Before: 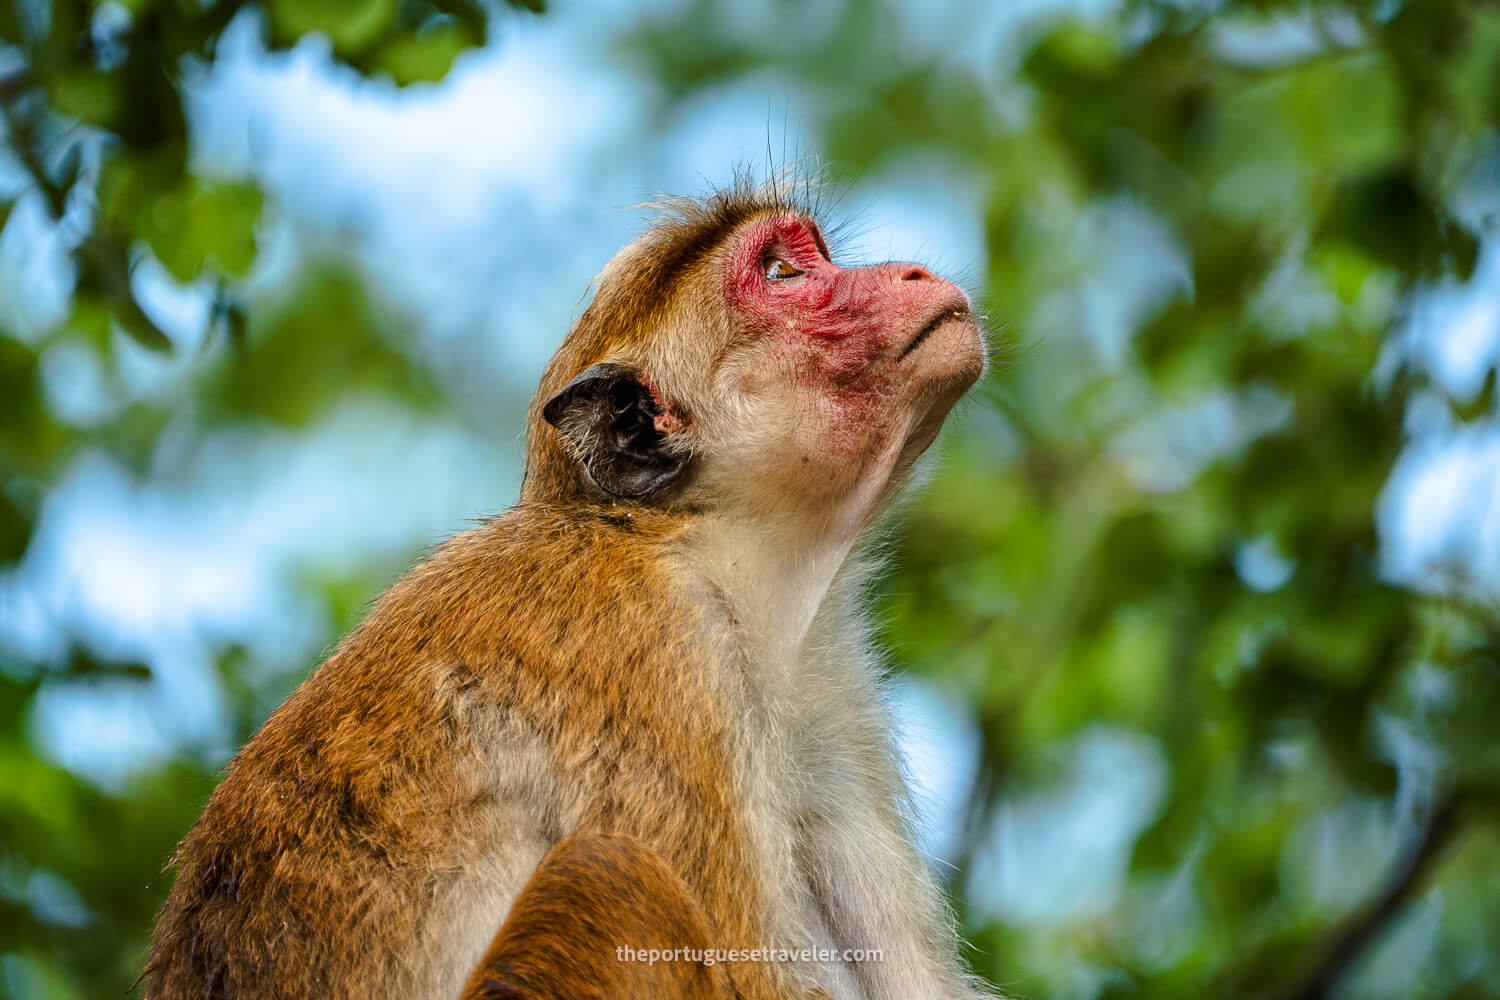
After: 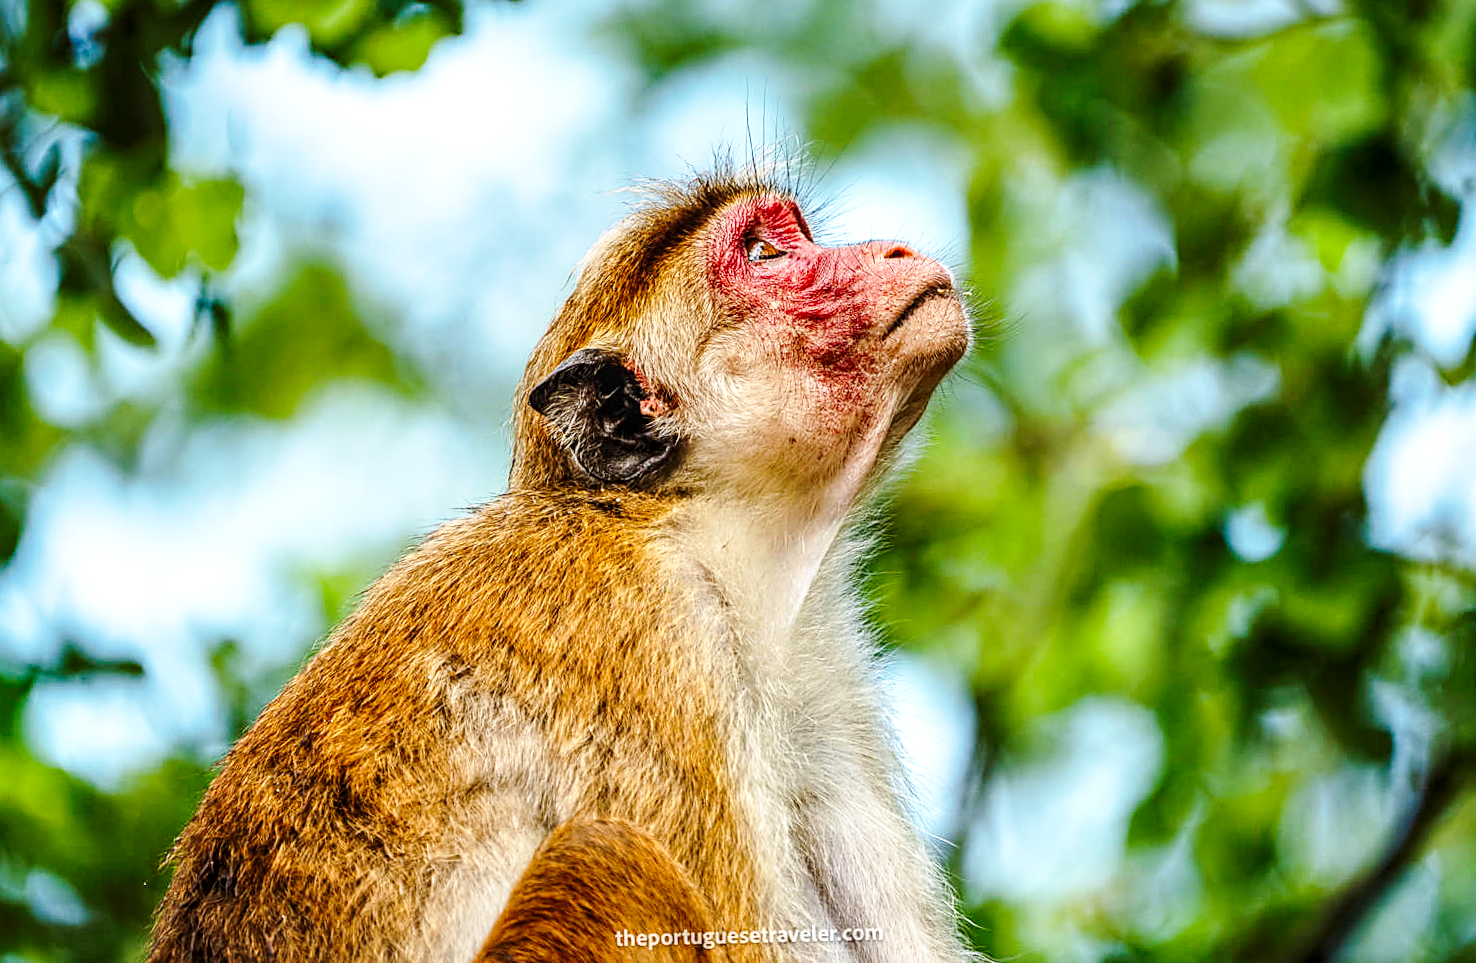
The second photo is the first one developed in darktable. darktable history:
local contrast: detail 130%
sharpen: on, module defaults
base curve: curves: ch0 [(0, 0) (0.028, 0.03) (0.121, 0.232) (0.46, 0.748) (0.859, 0.968) (1, 1)], preserve colors none
rotate and perspective: rotation -1.42°, crop left 0.016, crop right 0.984, crop top 0.035, crop bottom 0.965
